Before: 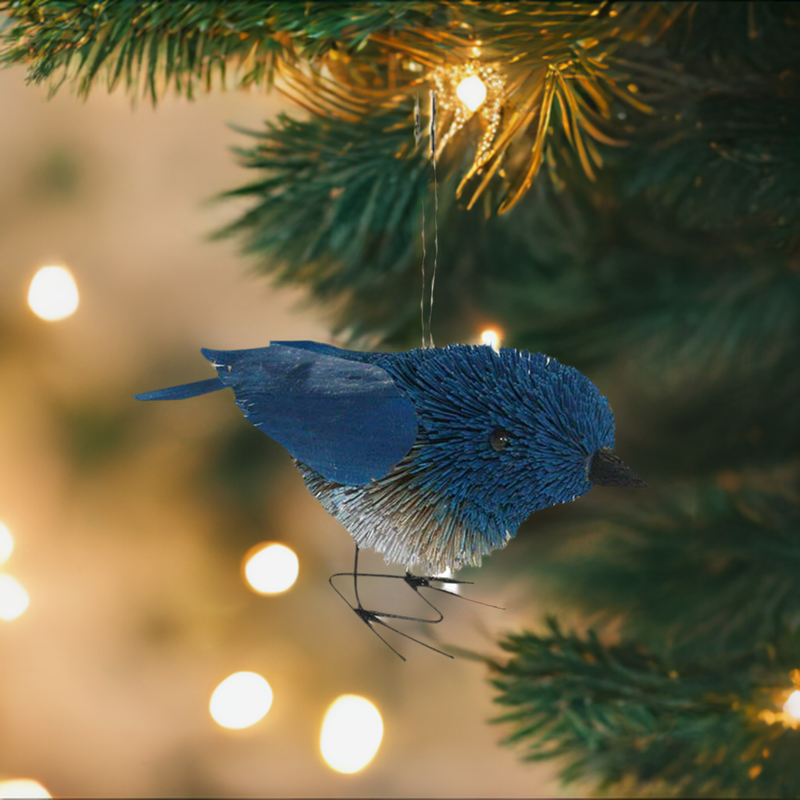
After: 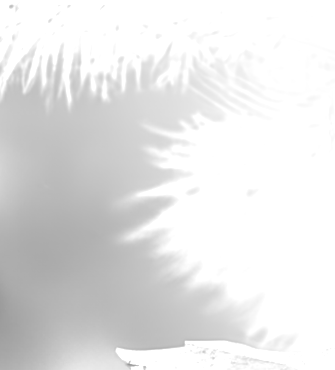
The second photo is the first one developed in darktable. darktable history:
white balance: red 4.26, blue 1.802
bloom: size 40%
color zones: curves: ch0 [(0.002, 0.589) (0.107, 0.484) (0.146, 0.249) (0.217, 0.352) (0.309, 0.525) (0.39, 0.404) (0.455, 0.169) (0.597, 0.055) (0.724, 0.212) (0.775, 0.691) (0.869, 0.571) (1, 0.587)]; ch1 [(0, 0) (0.143, 0) (0.286, 0) (0.429, 0) (0.571, 0) (0.714, 0) (0.857, 0)]
crop and rotate: left 10.817%, top 0.062%, right 47.194%, bottom 53.626%
tone equalizer: -8 EV -0.417 EV, -7 EV -0.389 EV, -6 EV -0.333 EV, -5 EV -0.222 EV, -3 EV 0.222 EV, -2 EV 0.333 EV, -1 EV 0.389 EV, +0 EV 0.417 EV, edges refinement/feathering 500, mask exposure compensation -1.57 EV, preserve details no
sharpen: on, module defaults
graduated density: hue 238.83°, saturation 50%
